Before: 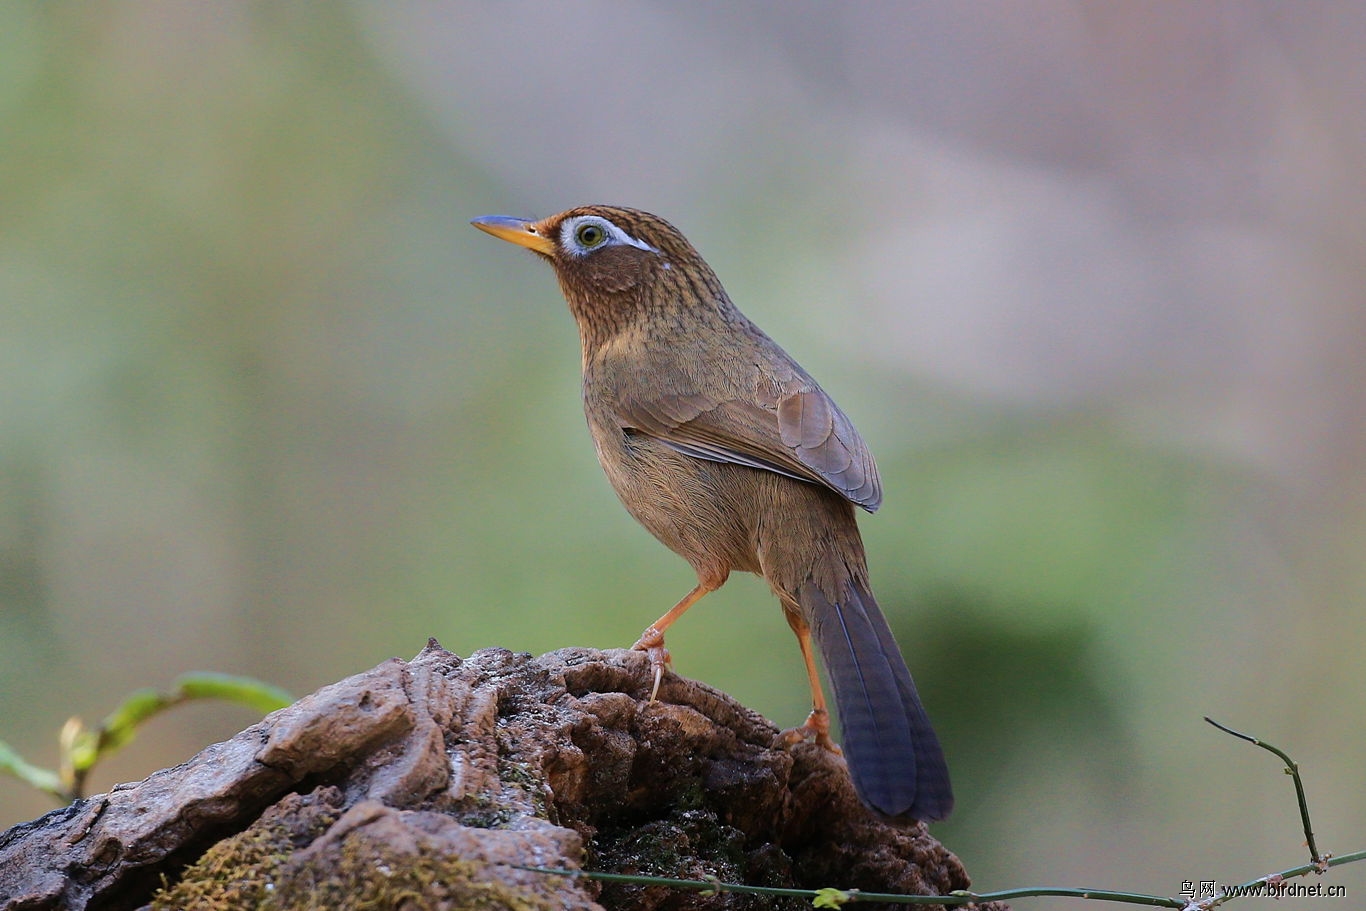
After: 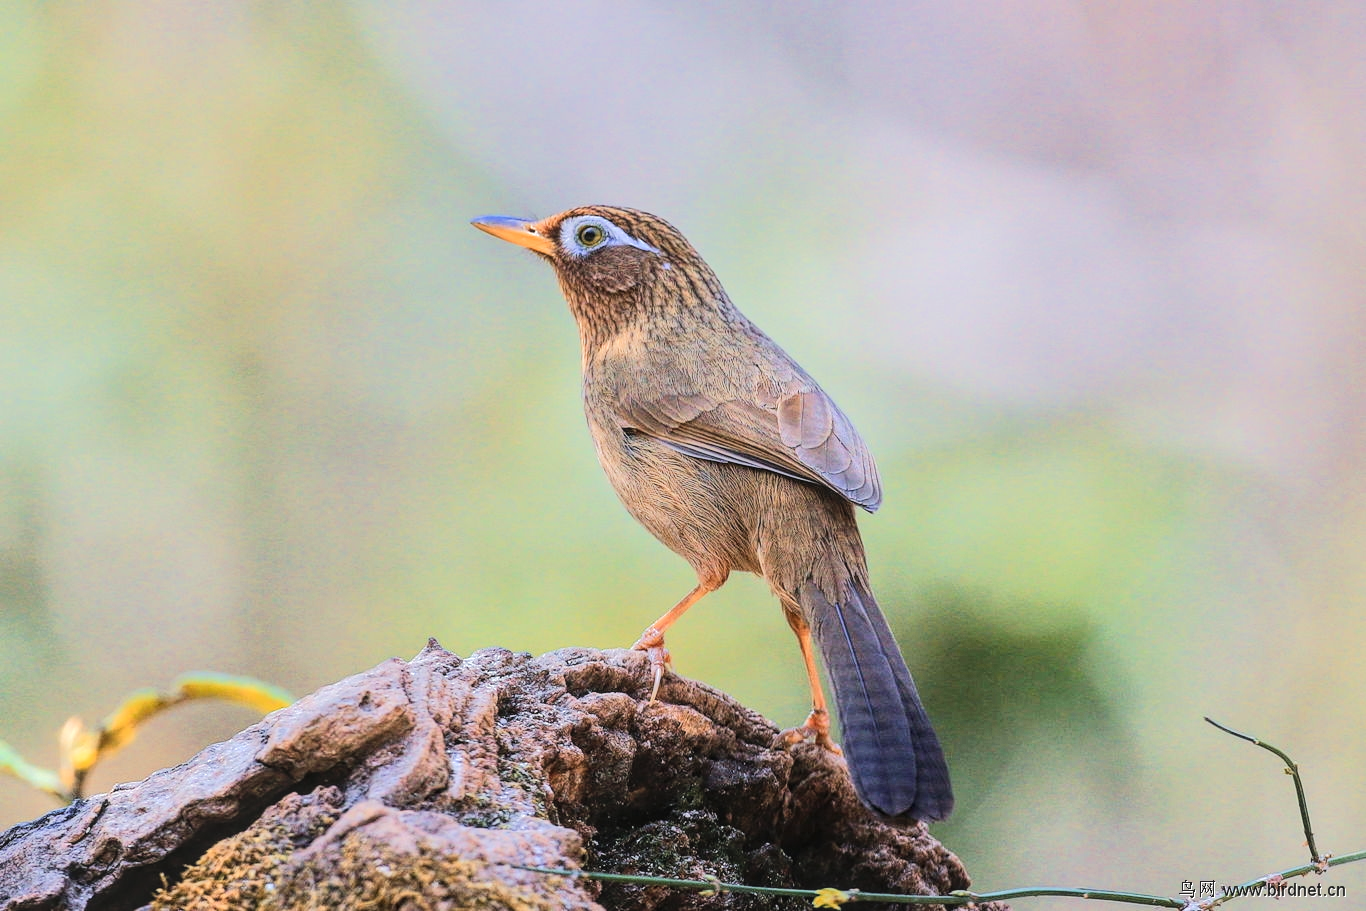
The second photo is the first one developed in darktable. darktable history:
tone equalizer: -7 EV 0.146 EV, -6 EV 0.597 EV, -5 EV 1.14 EV, -4 EV 1.3 EV, -3 EV 1.16 EV, -2 EV 0.6 EV, -1 EV 0.151 EV, edges refinement/feathering 500, mask exposure compensation -1.57 EV, preserve details no
local contrast: highlights 75%, shadows 55%, detail 177%, midtone range 0.207
color zones: curves: ch2 [(0, 0.5) (0.143, 0.5) (0.286, 0.416) (0.429, 0.5) (0.571, 0.5) (0.714, 0.5) (0.857, 0.5) (1, 0.5)], mix 24.72%
